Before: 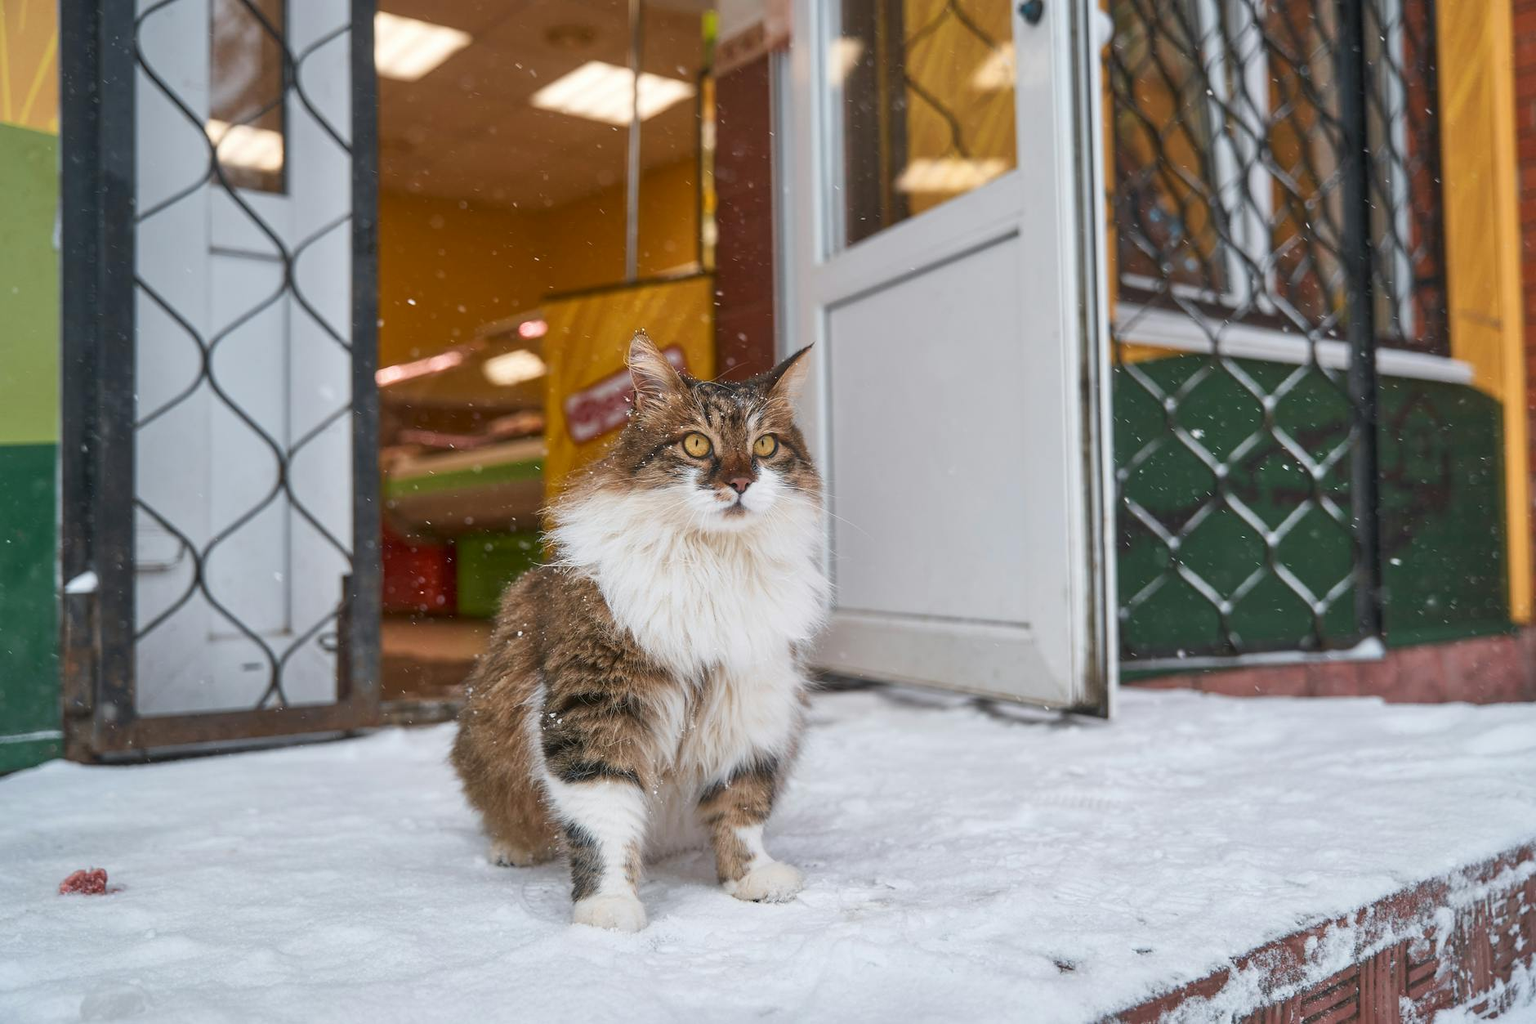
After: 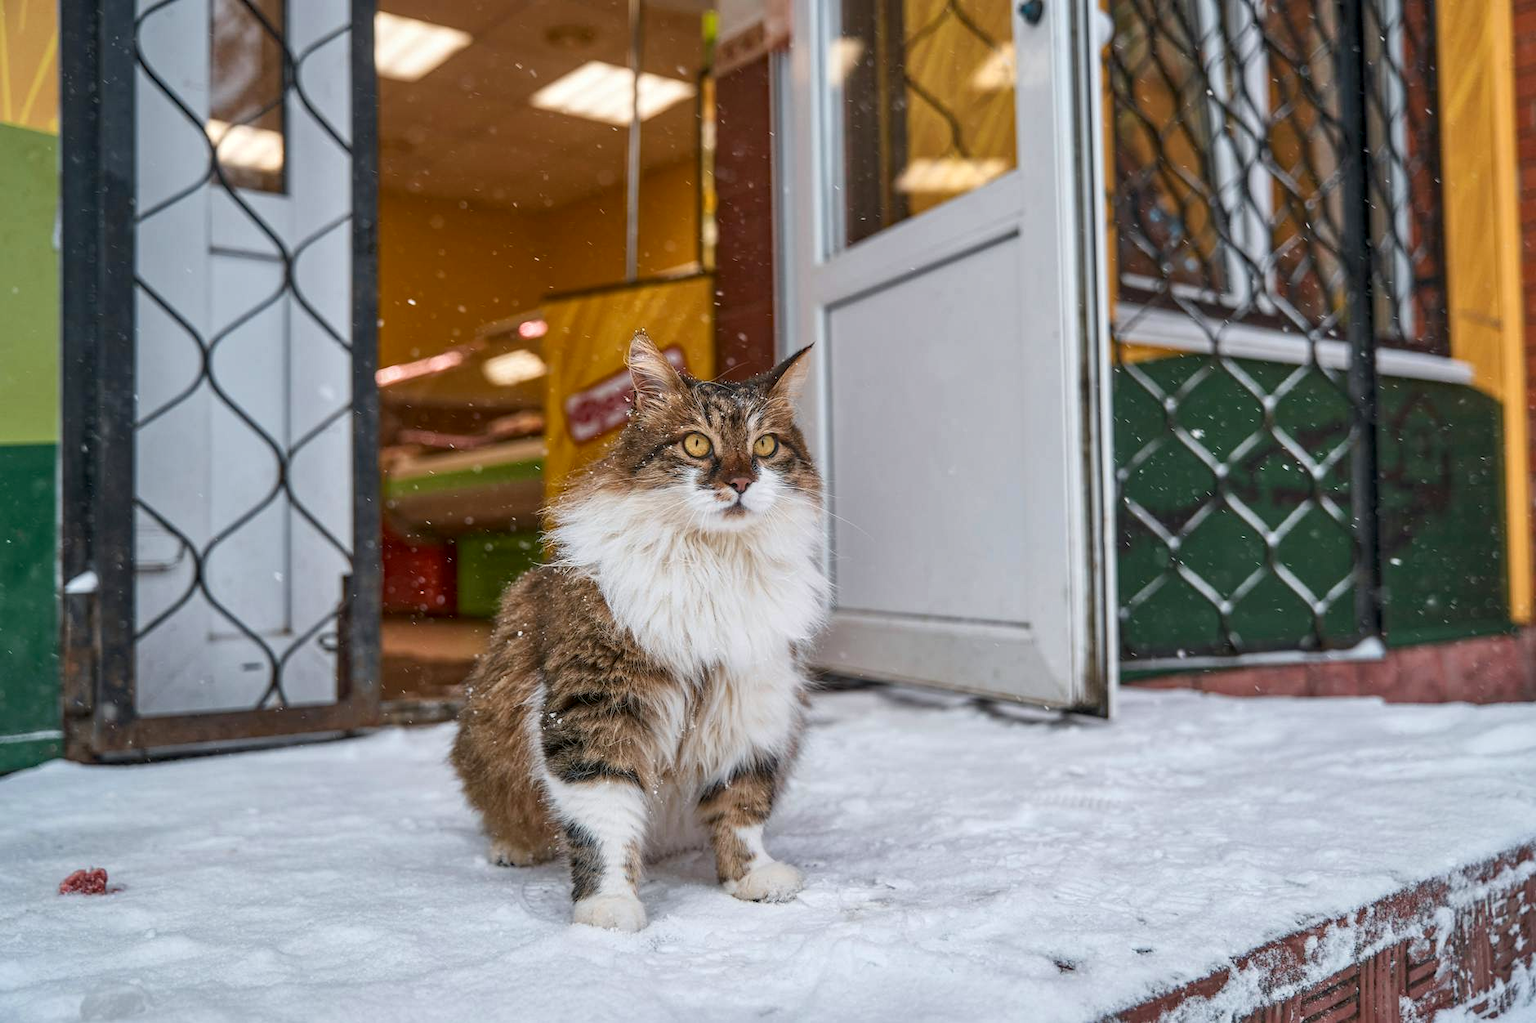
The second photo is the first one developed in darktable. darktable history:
local contrast: on, module defaults
haze removal: adaptive false
white balance: emerald 1
